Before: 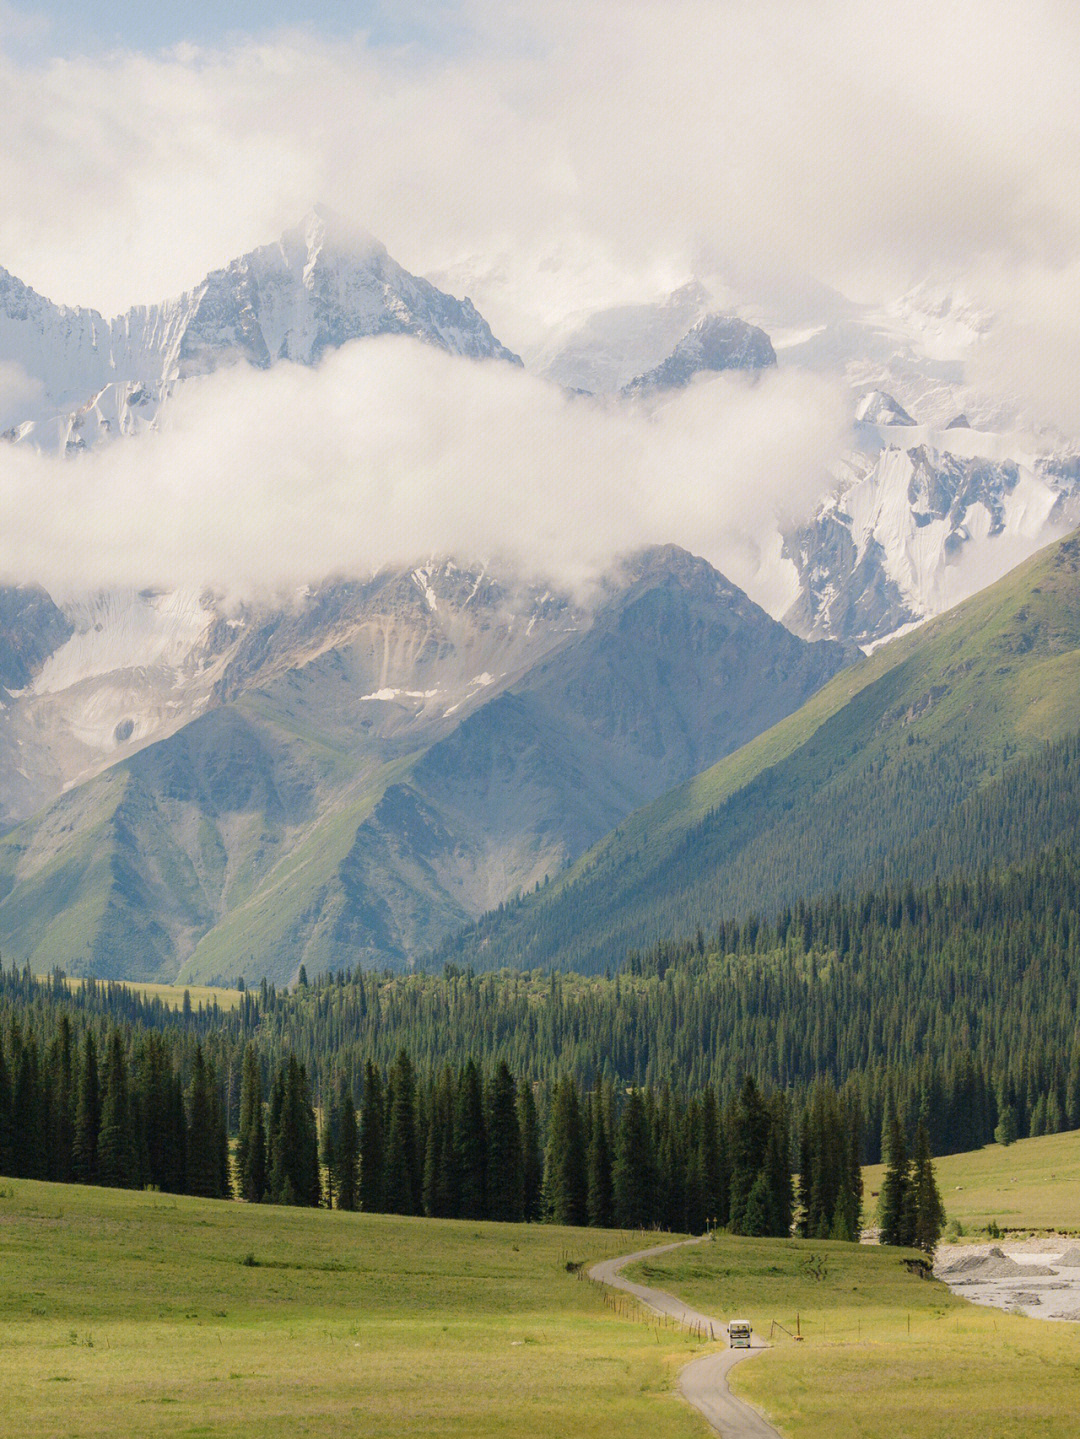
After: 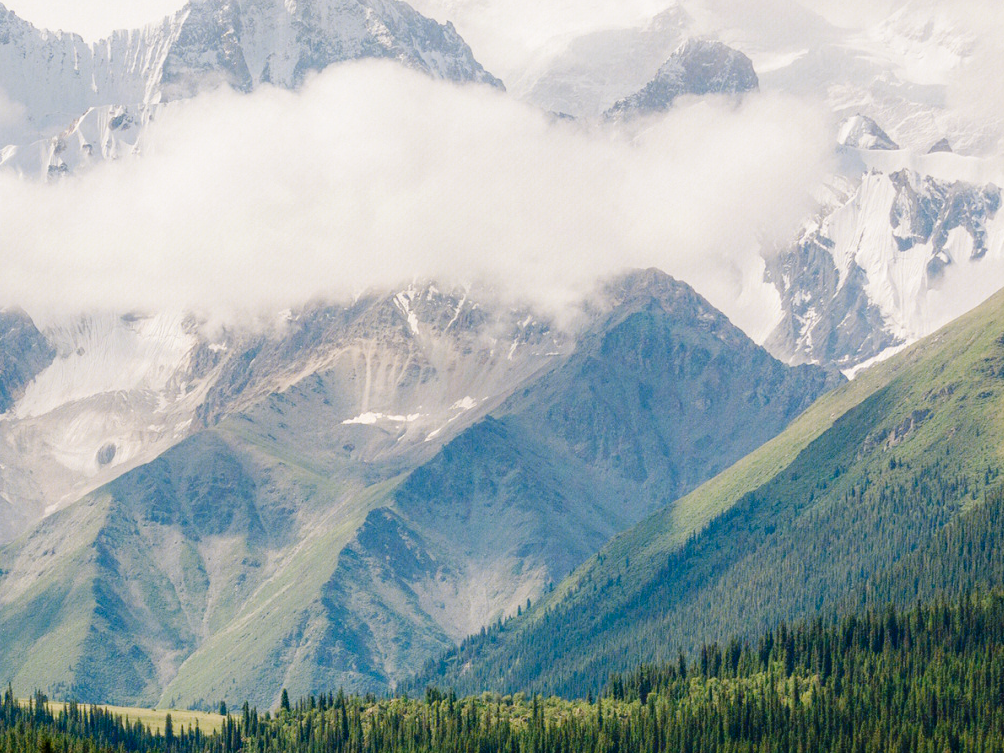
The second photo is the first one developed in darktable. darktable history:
exposure: black level correction 0.001, compensate highlight preservation false
crop: left 1.744%, top 19.225%, right 5.069%, bottom 28.357%
local contrast: on, module defaults
base curve: curves: ch0 [(0, 0) (0.036, 0.025) (0.121, 0.166) (0.206, 0.329) (0.605, 0.79) (1, 1)], preserve colors none
color balance rgb: shadows lift › luminance -10%, shadows lift › chroma 1%, shadows lift › hue 113°, power › luminance -15%, highlights gain › chroma 0.2%, highlights gain › hue 333°, global offset › luminance 0.5%, perceptual saturation grading › global saturation 20%, perceptual saturation grading › highlights -50%, perceptual saturation grading › shadows 25%, contrast -10%
color balance: output saturation 110%
